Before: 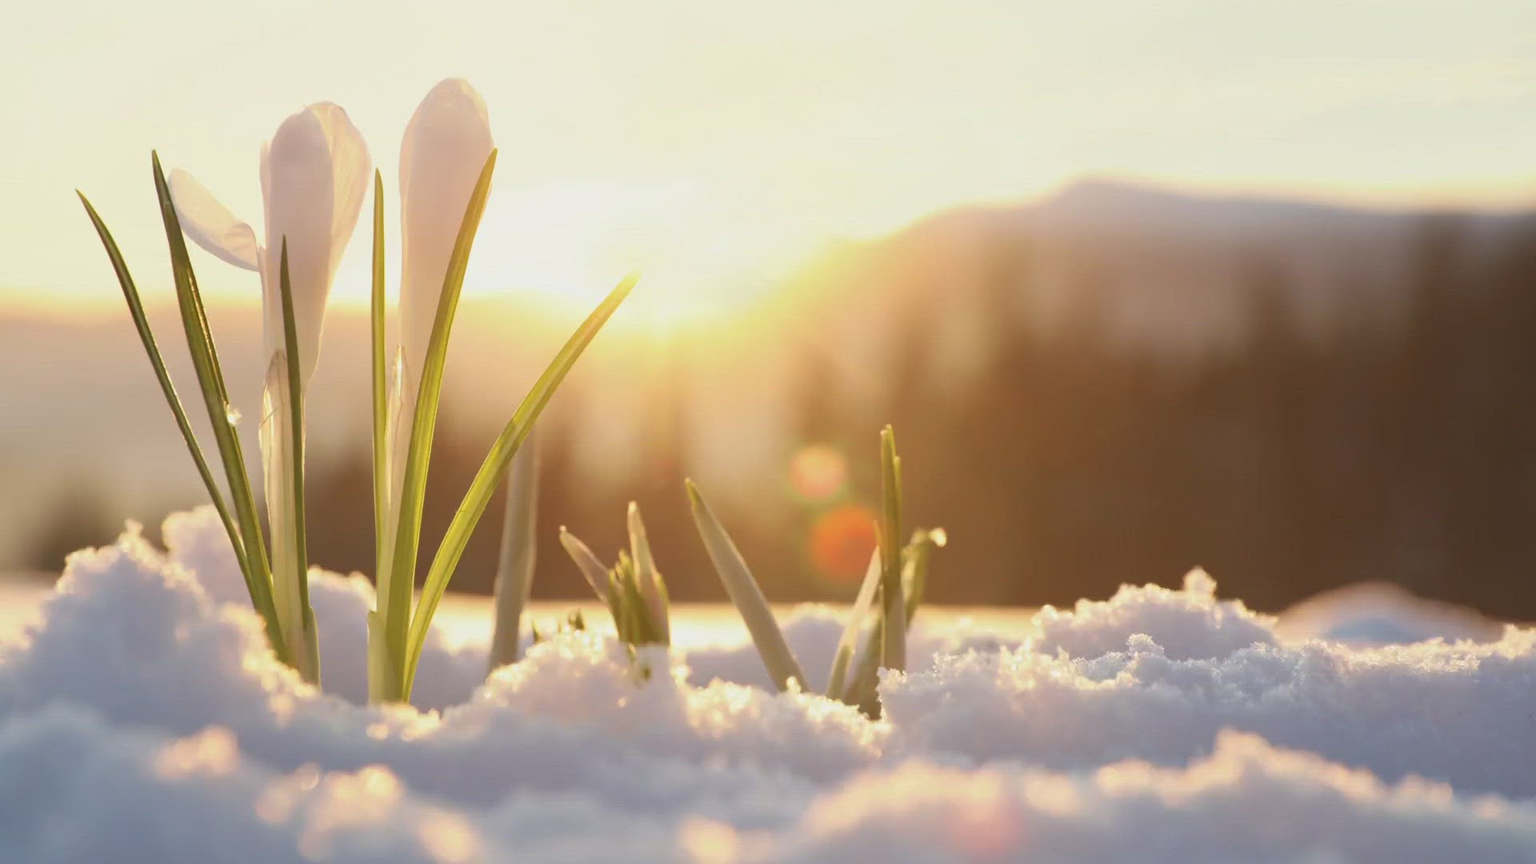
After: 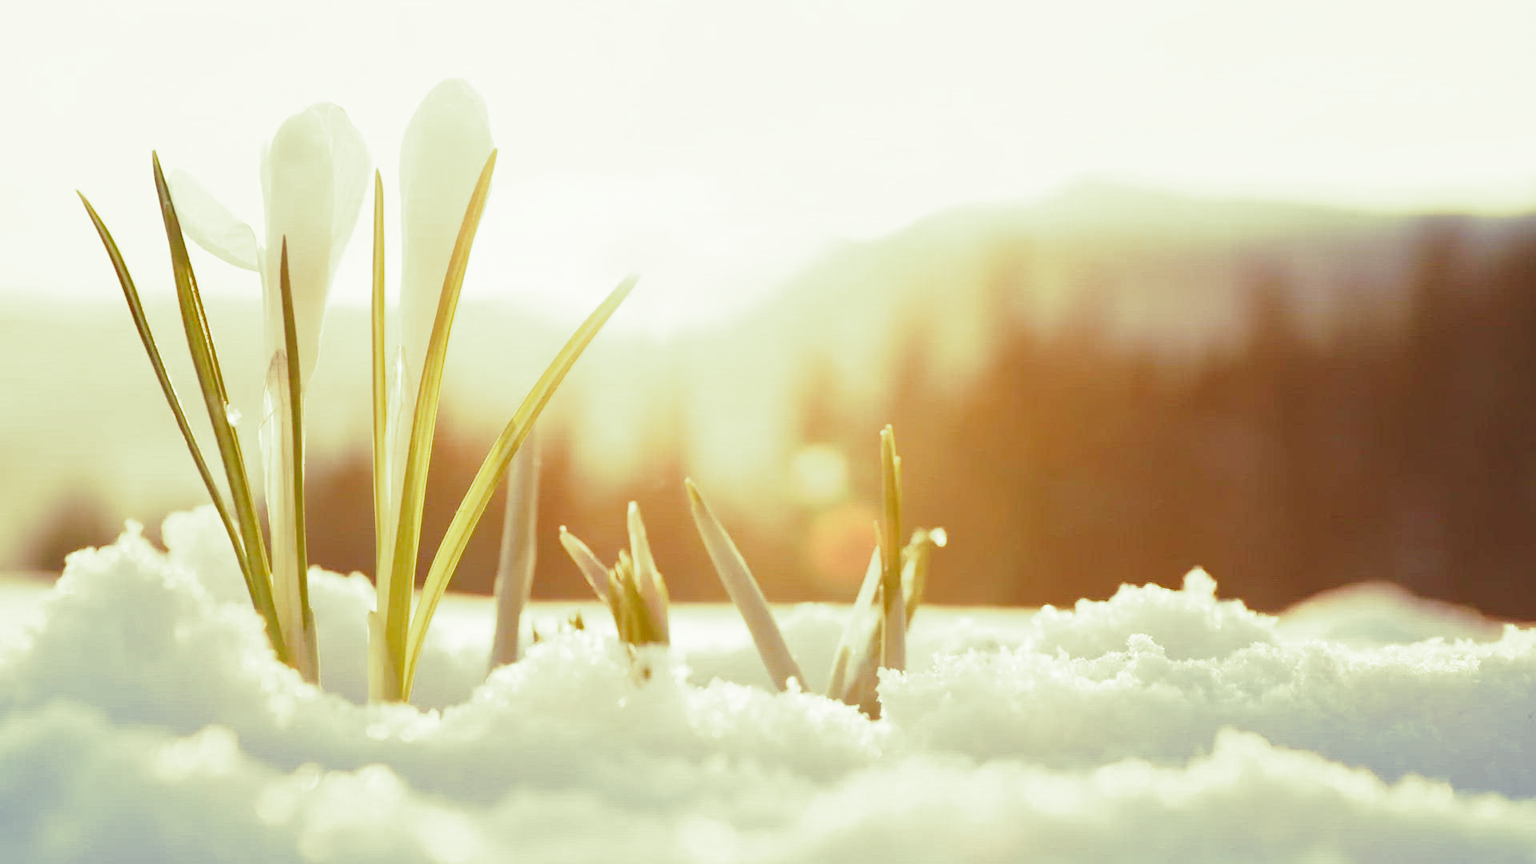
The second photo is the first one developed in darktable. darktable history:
base curve: curves: ch0 [(0, 0) (0.028, 0.03) (0.121, 0.232) (0.46, 0.748) (0.859, 0.968) (1, 1)], preserve colors none
split-toning: shadows › hue 290.82°, shadows › saturation 0.34, highlights › saturation 0.38, balance 0, compress 50%
